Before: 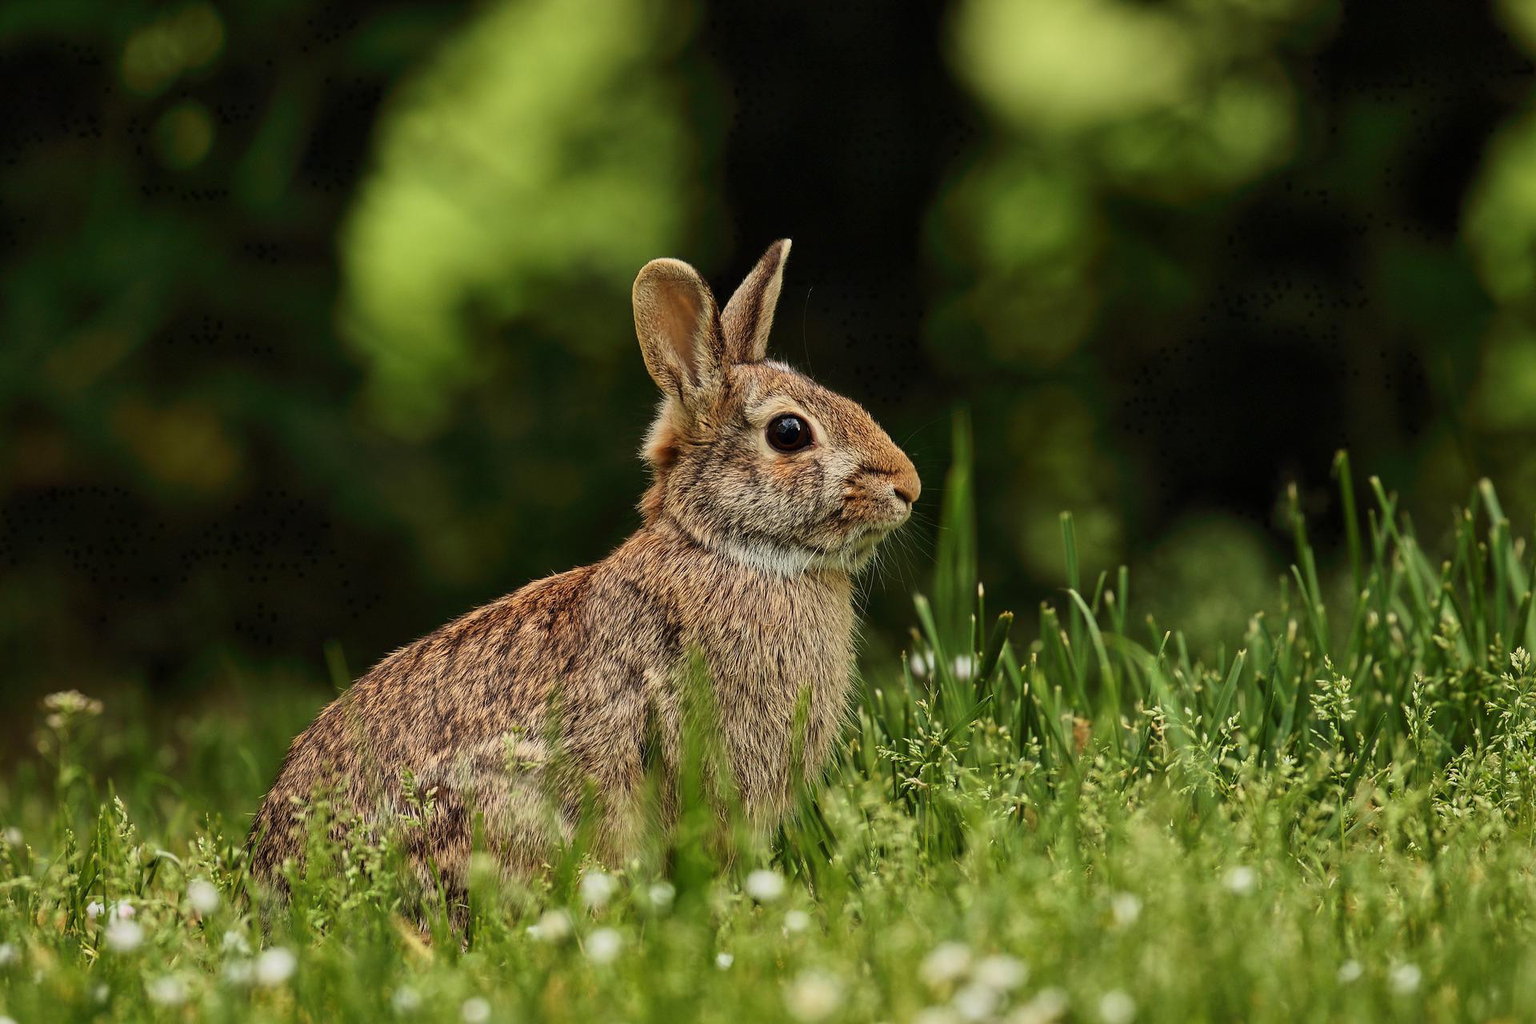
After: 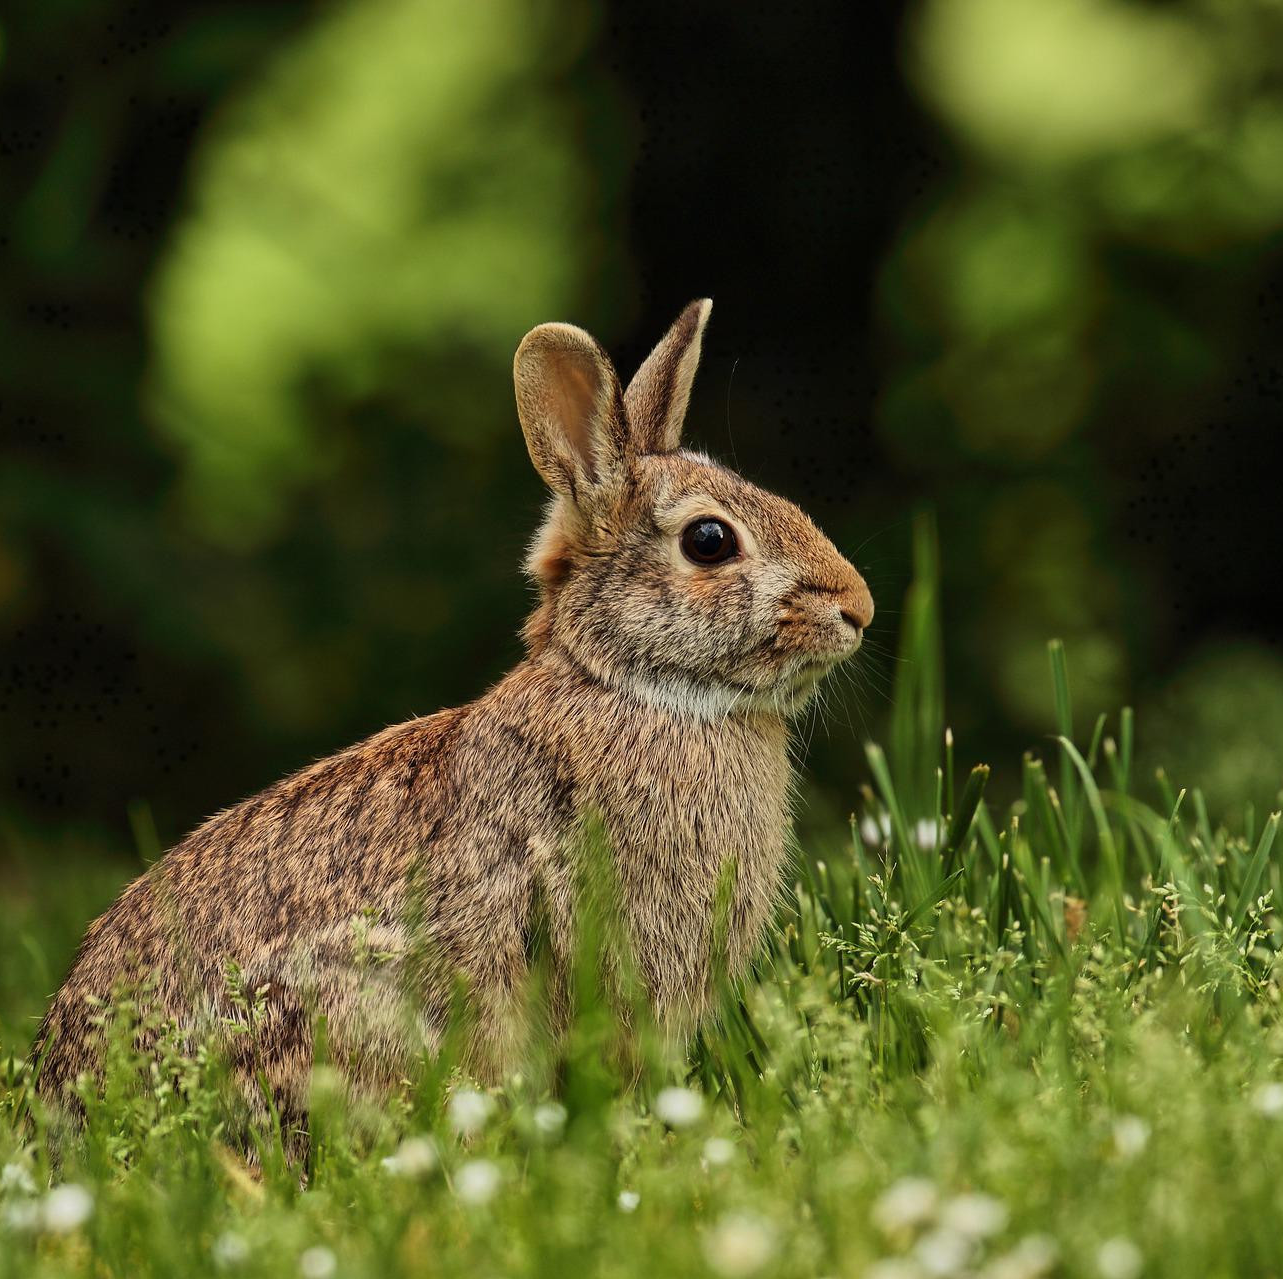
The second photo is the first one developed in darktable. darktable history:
crop and rotate: left 14.476%, right 18.68%
